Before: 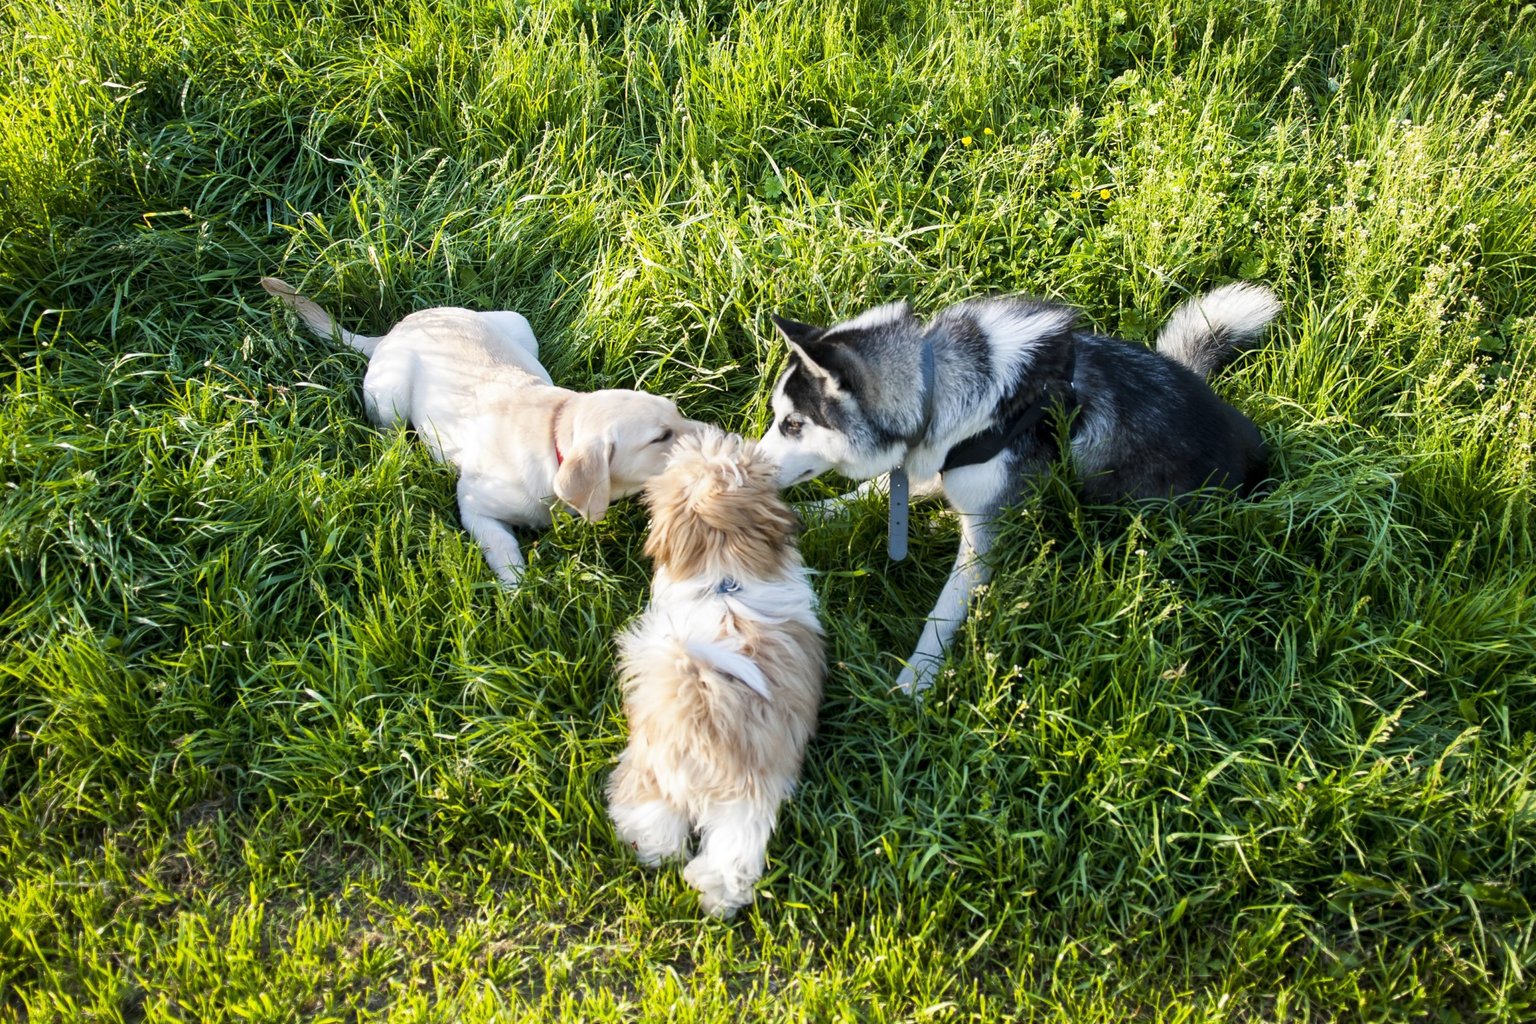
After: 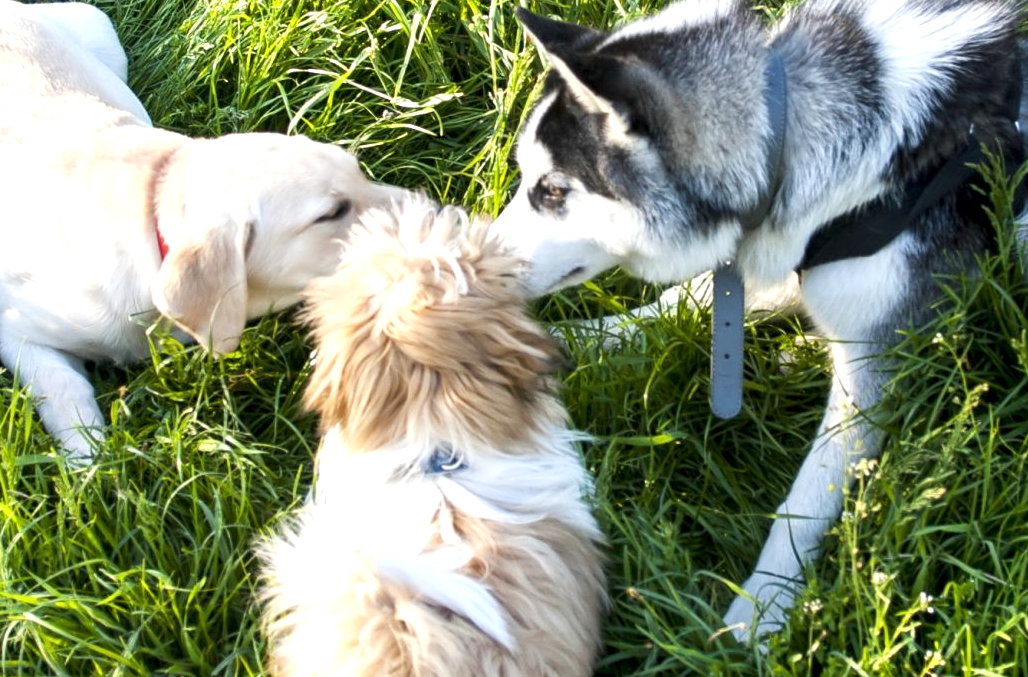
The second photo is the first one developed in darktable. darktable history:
crop: left 30.107%, top 30.229%, right 29.713%, bottom 30.079%
exposure: black level correction 0.001, exposure 0.498 EV, compensate exposure bias true, compensate highlight preservation false
